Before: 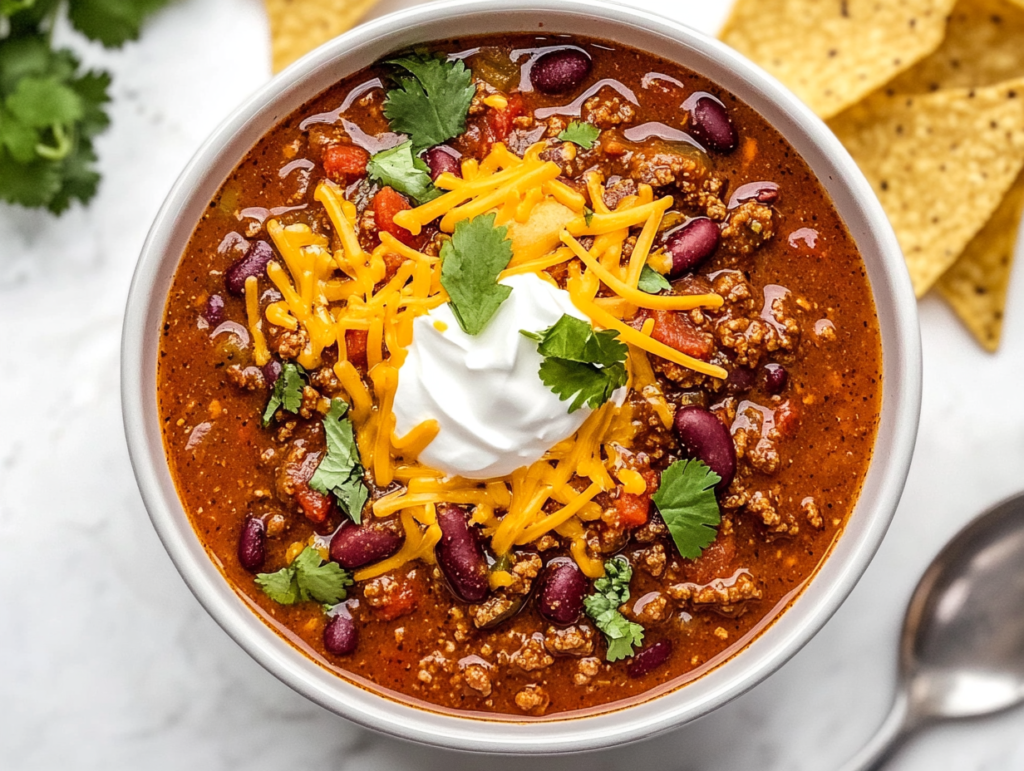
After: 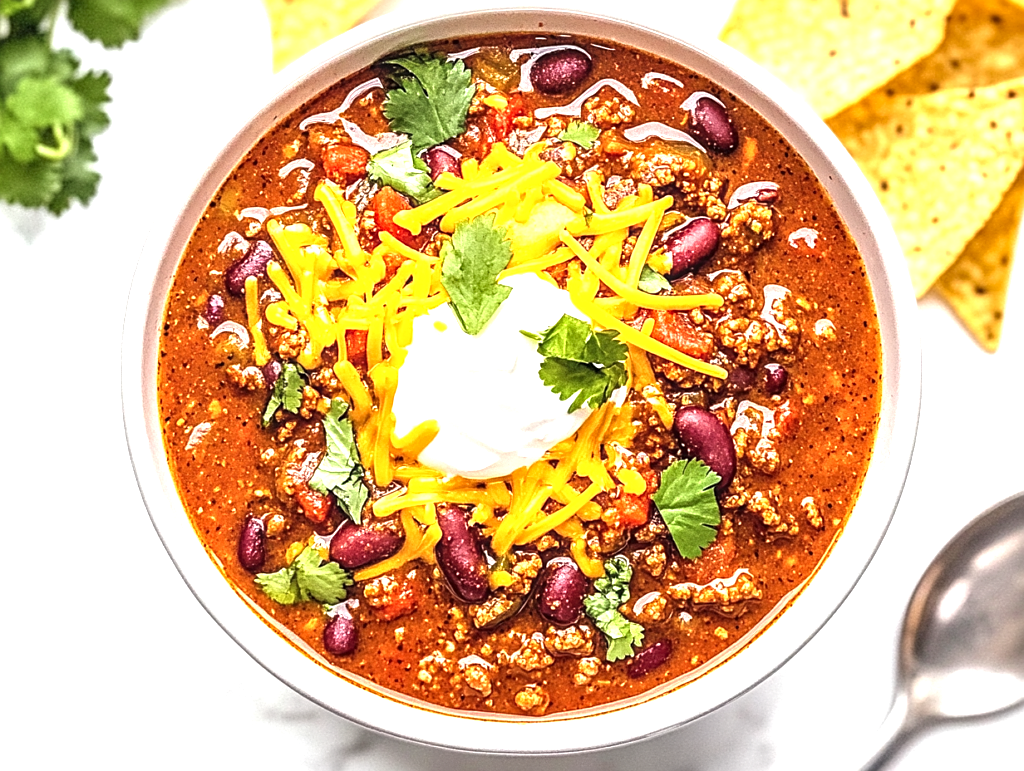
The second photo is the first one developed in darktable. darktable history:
sharpen: on, module defaults
local contrast: on, module defaults
exposure: black level correction 0, exposure 1.2 EV, compensate exposure bias true, compensate highlight preservation false
